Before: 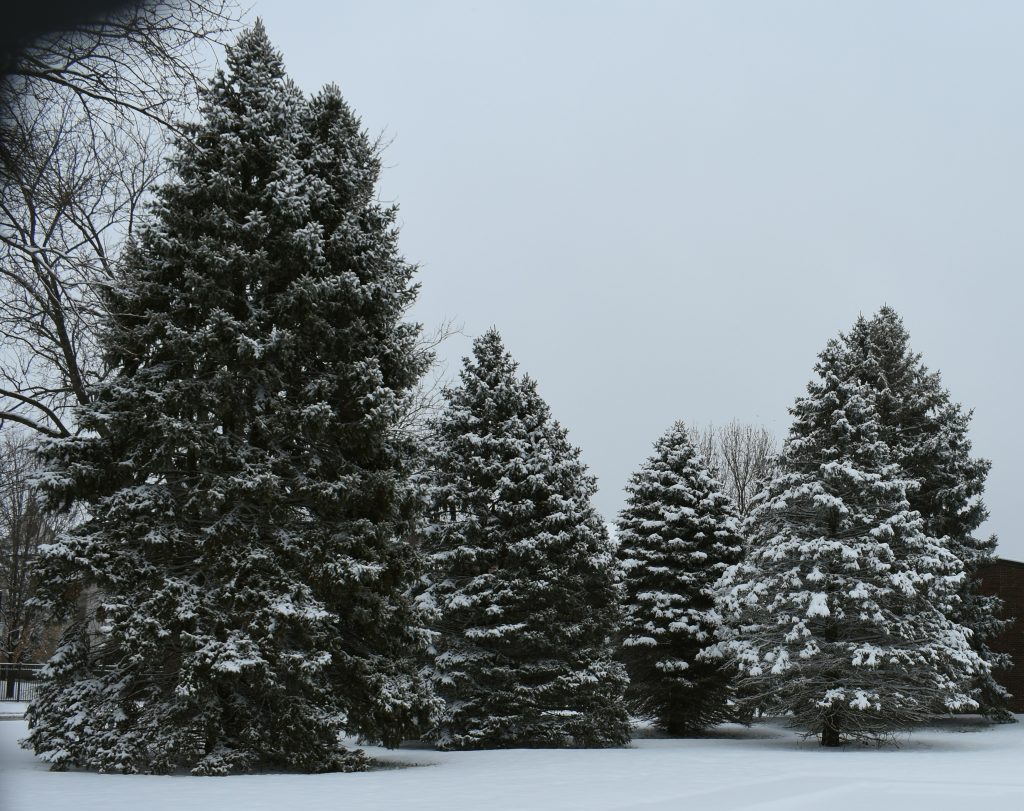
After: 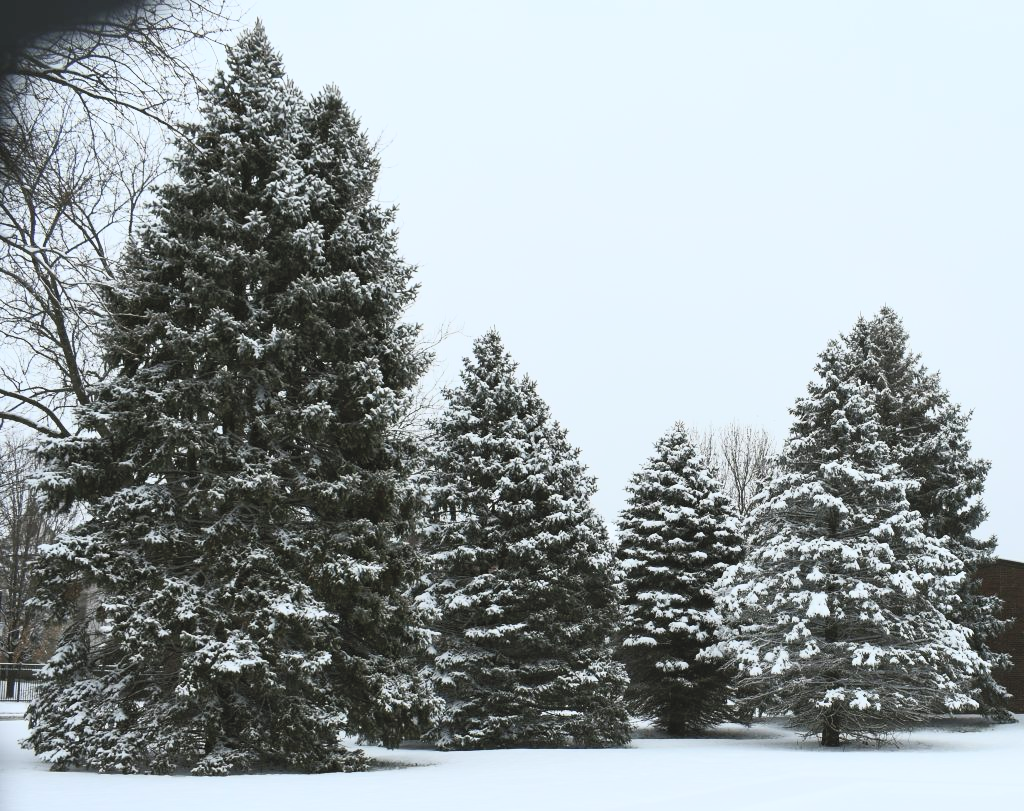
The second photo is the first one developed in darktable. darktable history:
contrast brightness saturation: contrast 0.386, brightness 0.526
shadows and highlights: shadows 24.87, highlights -24.59
